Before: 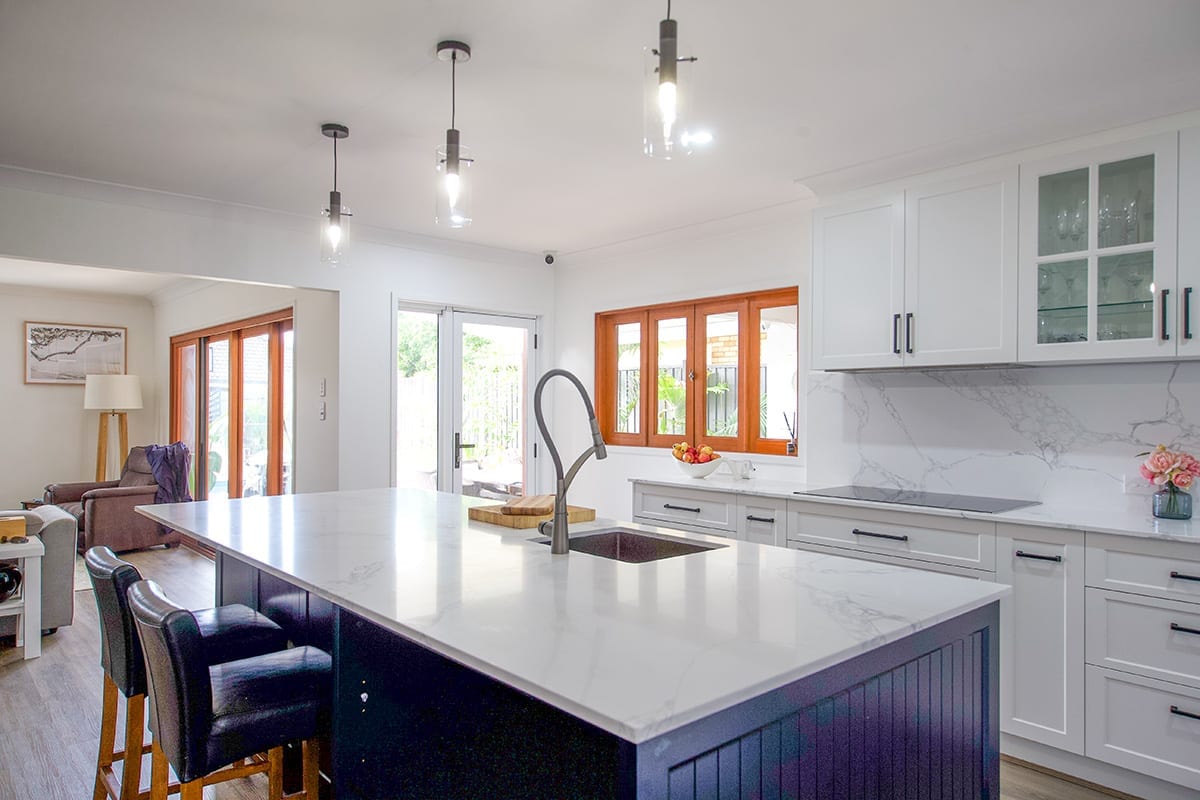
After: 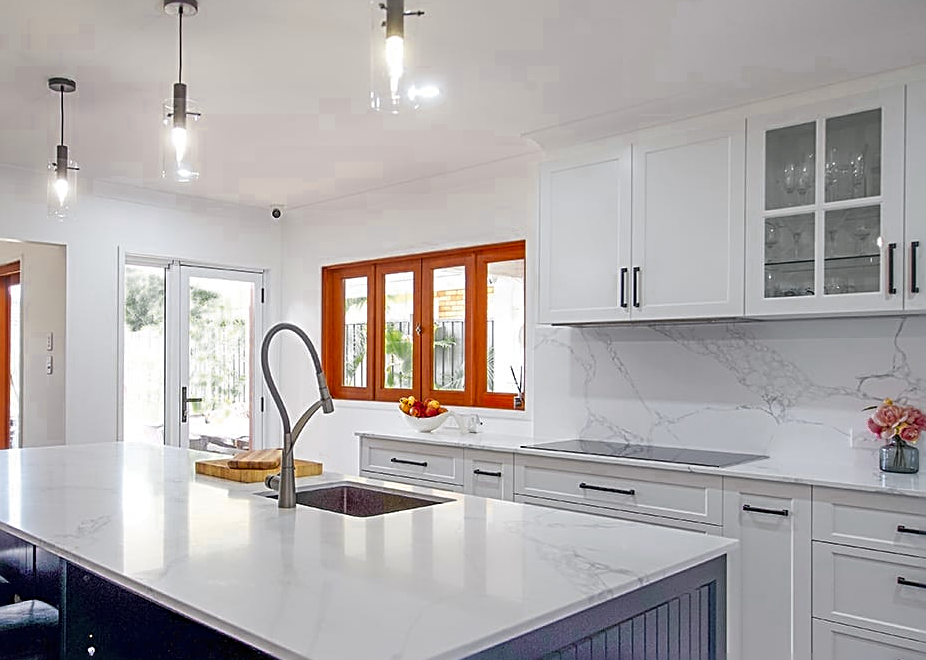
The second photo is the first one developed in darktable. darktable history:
color correction: highlights b* -0.042, saturation 1.35
crop: left 22.793%, top 5.829%, bottom 11.591%
exposure: black level correction 0, exposure 0 EV, compensate highlight preservation false
color zones: curves: ch0 [(0.035, 0.242) (0.25, 0.5) (0.384, 0.214) (0.488, 0.255) (0.75, 0.5)]; ch1 [(0.063, 0.379) (0.25, 0.5) (0.354, 0.201) (0.489, 0.085) (0.729, 0.271)]; ch2 [(0.25, 0.5) (0.38, 0.517) (0.442, 0.51) (0.735, 0.456)]
sharpen: radius 2.652, amount 0.664
